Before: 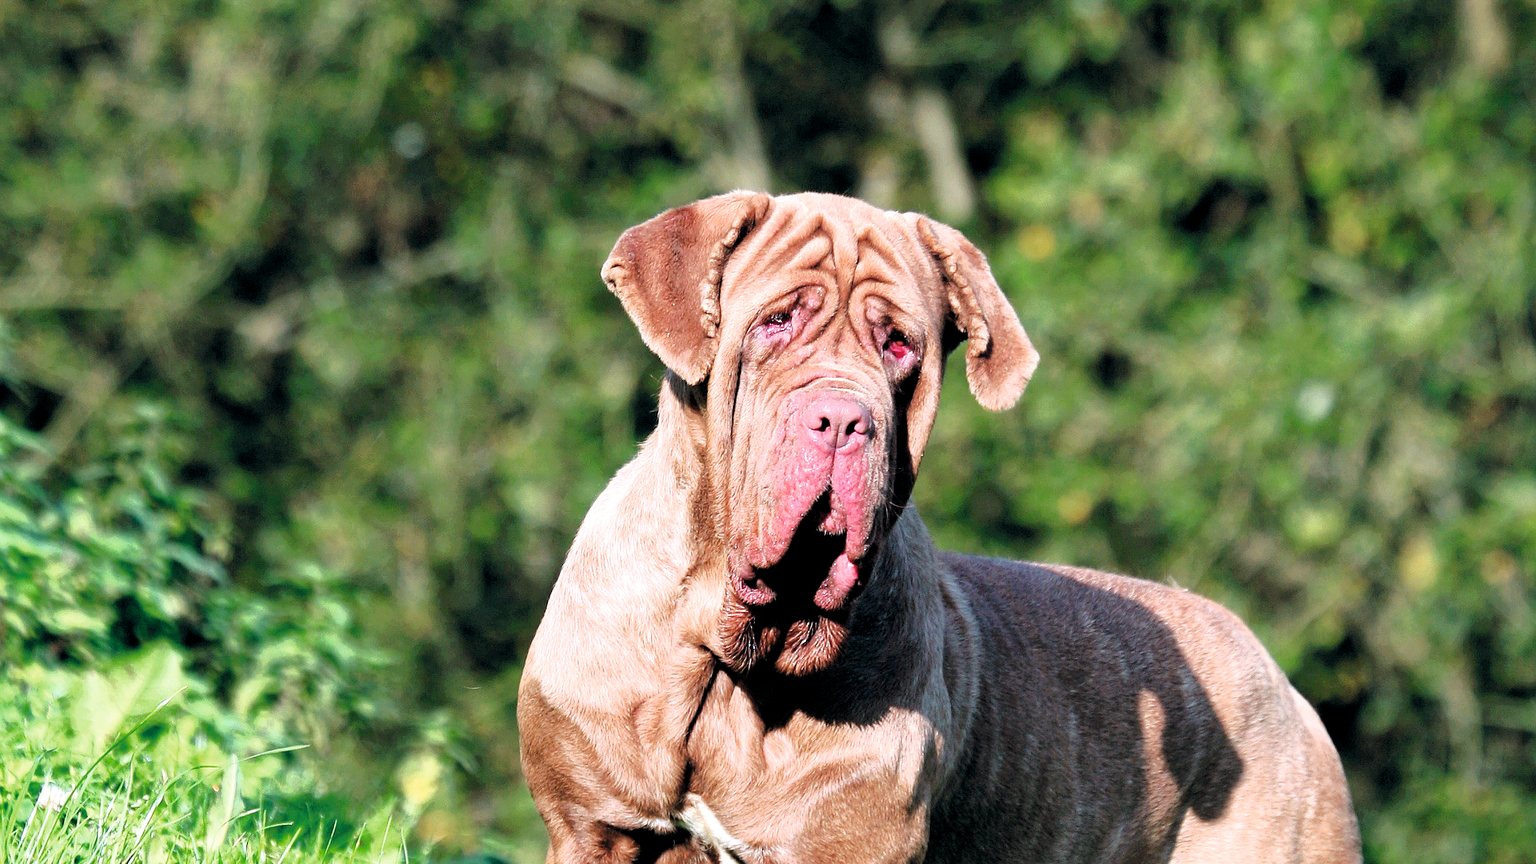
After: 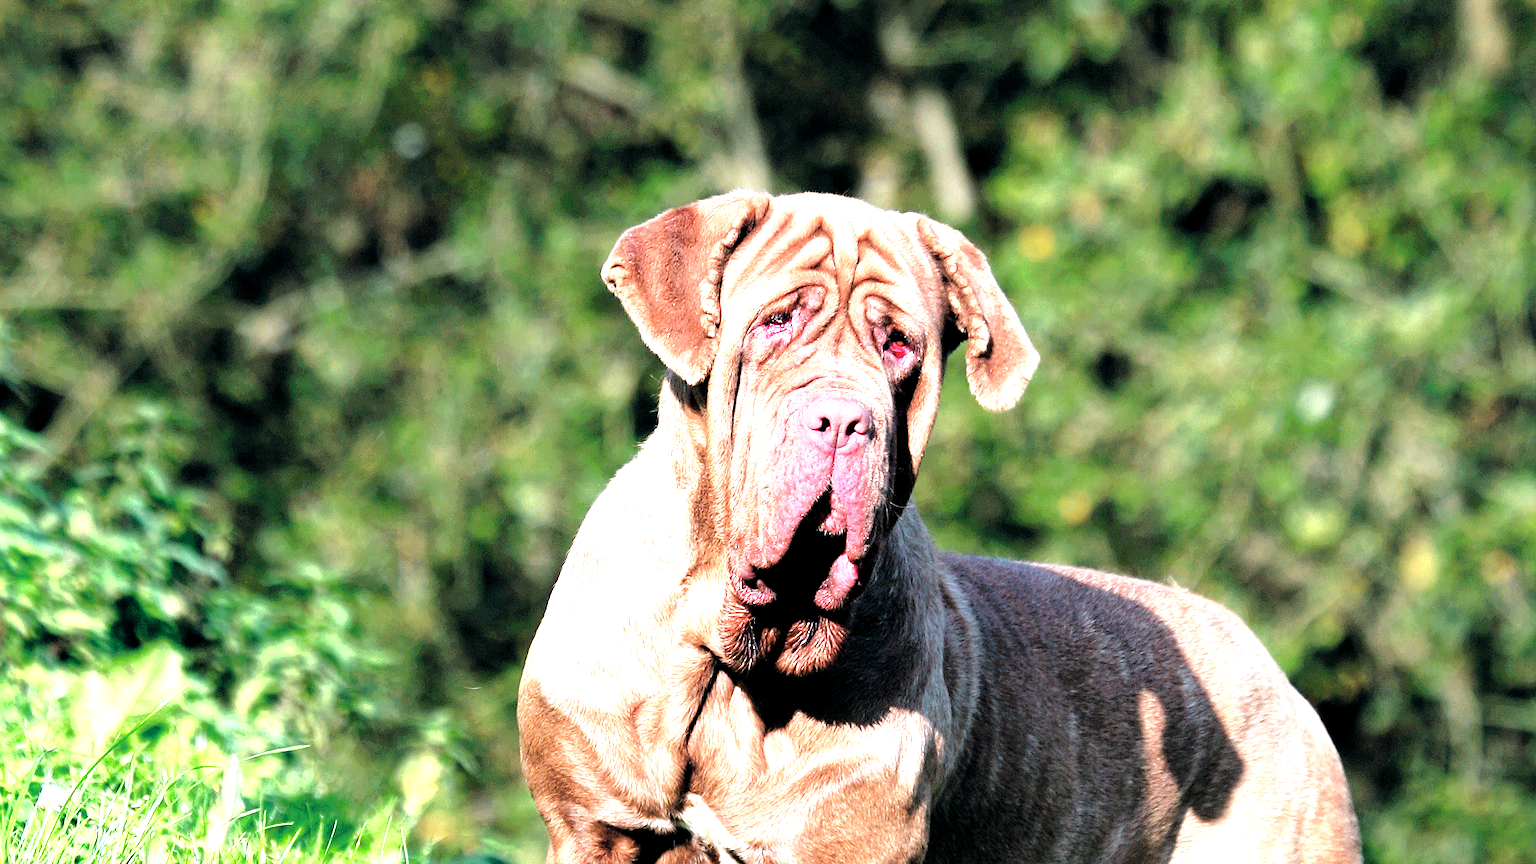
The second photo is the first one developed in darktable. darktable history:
tone equalizer: -8 EV -0.772 EV, -7 EV -0.701 EV, -6 EV -0.598 EV, -5 EV -0.363 EV, -3 EV 0.392 EV, -2 EV 0.6 EV, -1 EV 0.678 EV, +0 EV 0.774 EV
